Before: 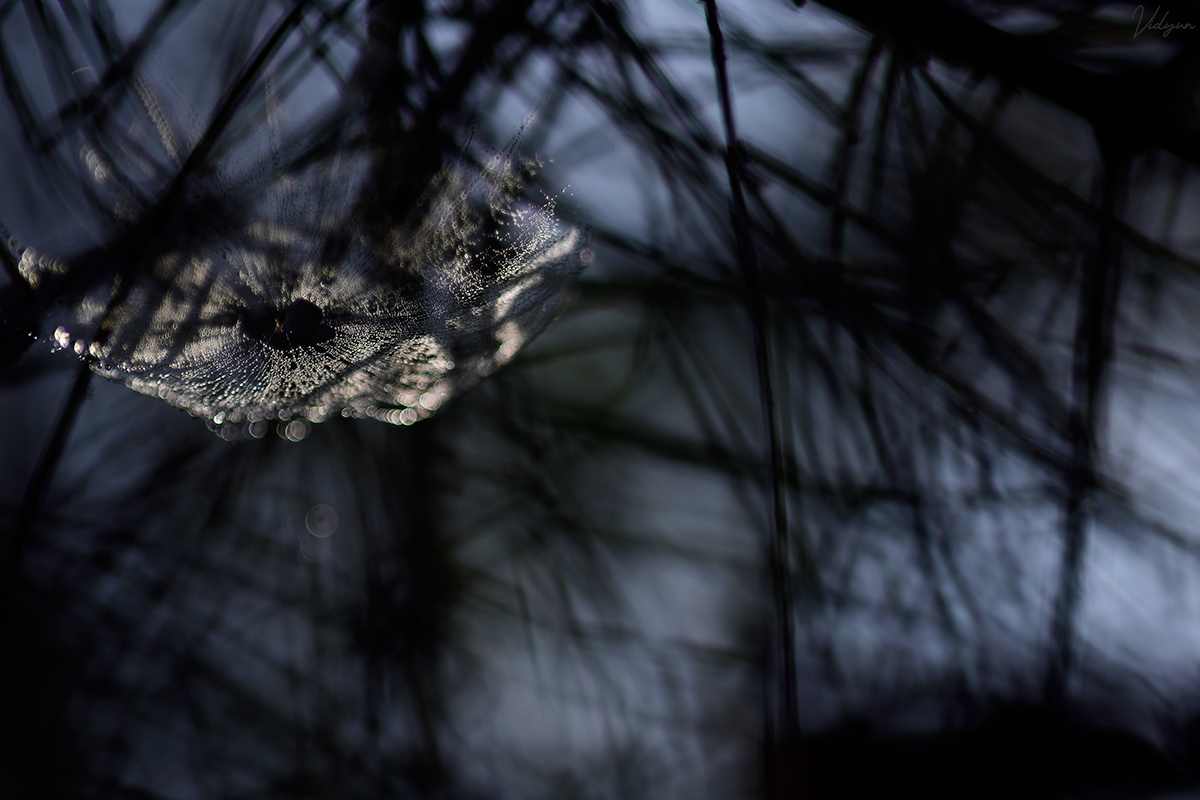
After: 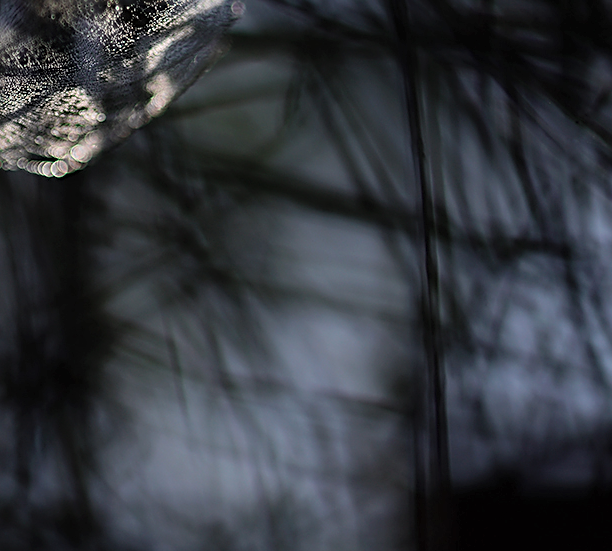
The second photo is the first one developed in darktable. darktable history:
crop and rotate: left 29.113%, top 31.111%, right 19.805%
sharpen: on, module defaults
contrast brightness saturation: brightness 0.12
color zones: curves: ch1 [(0, 0.469) (0.01, 0.469) (0.12, 0.446) (0.248, 0.469) (0.5, 0.5) (0.748, 0.5) (0.99, 0.469) (1, 0.469)]
